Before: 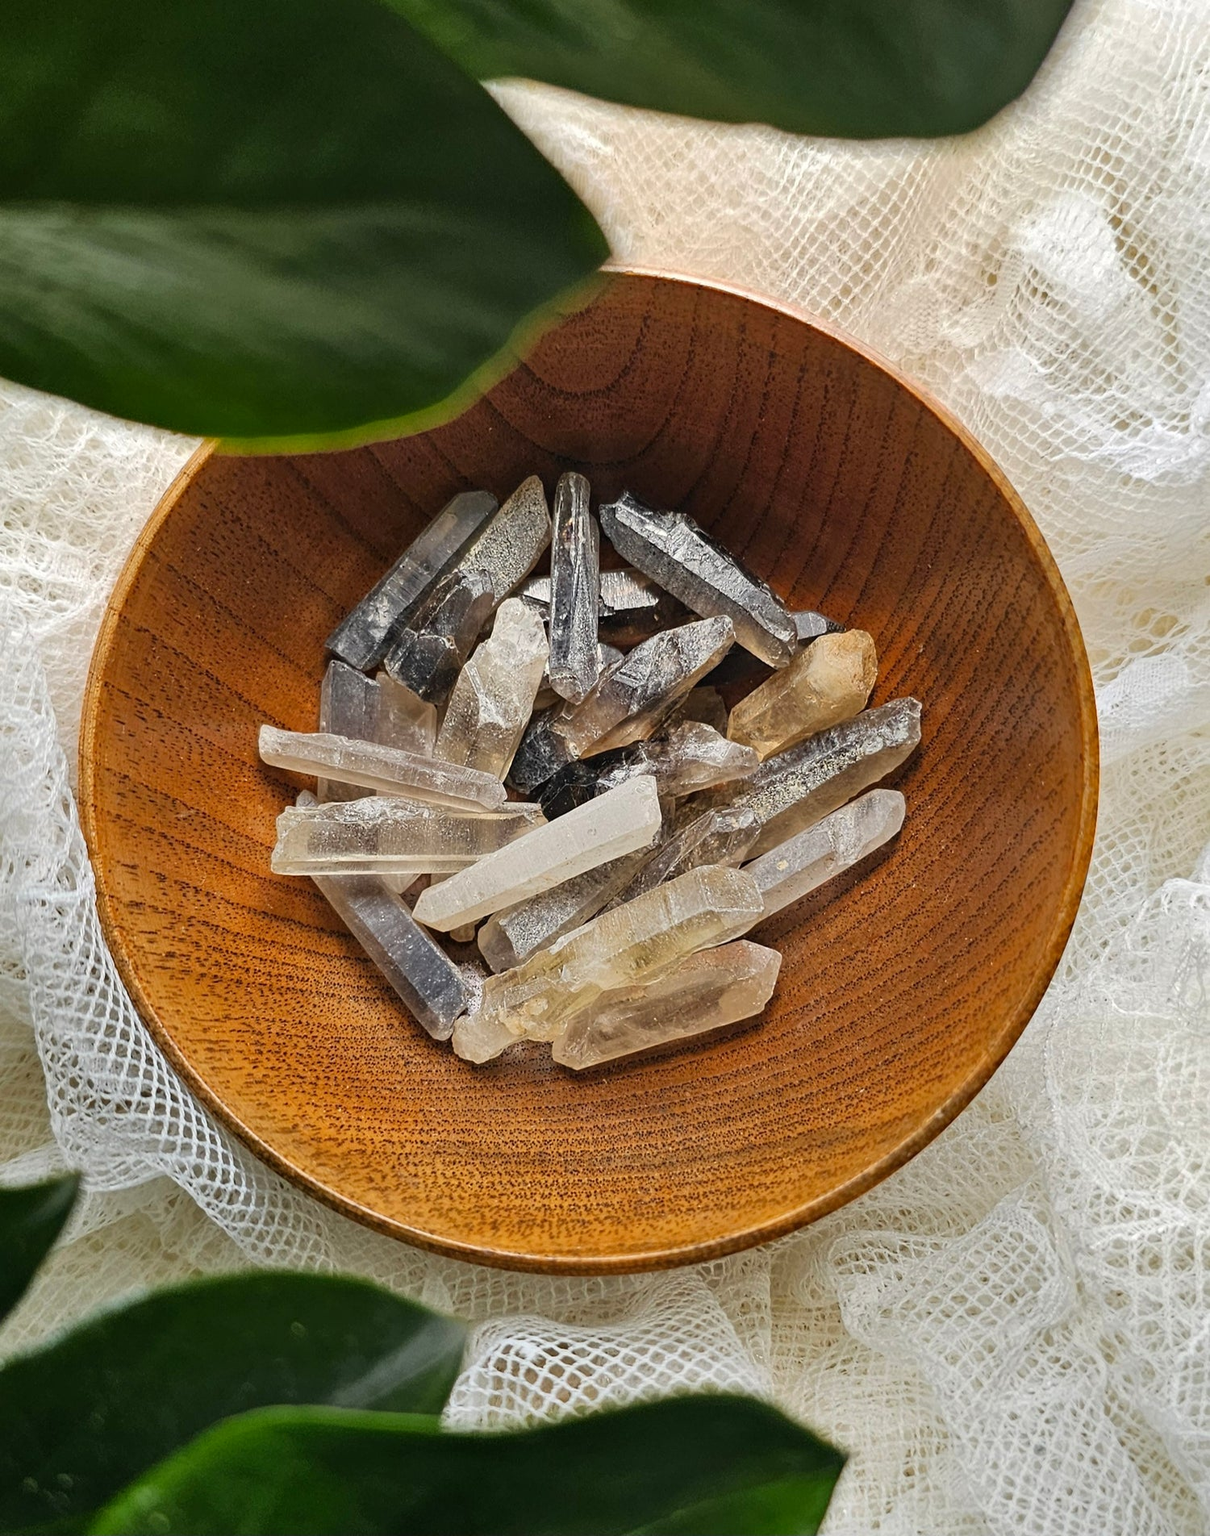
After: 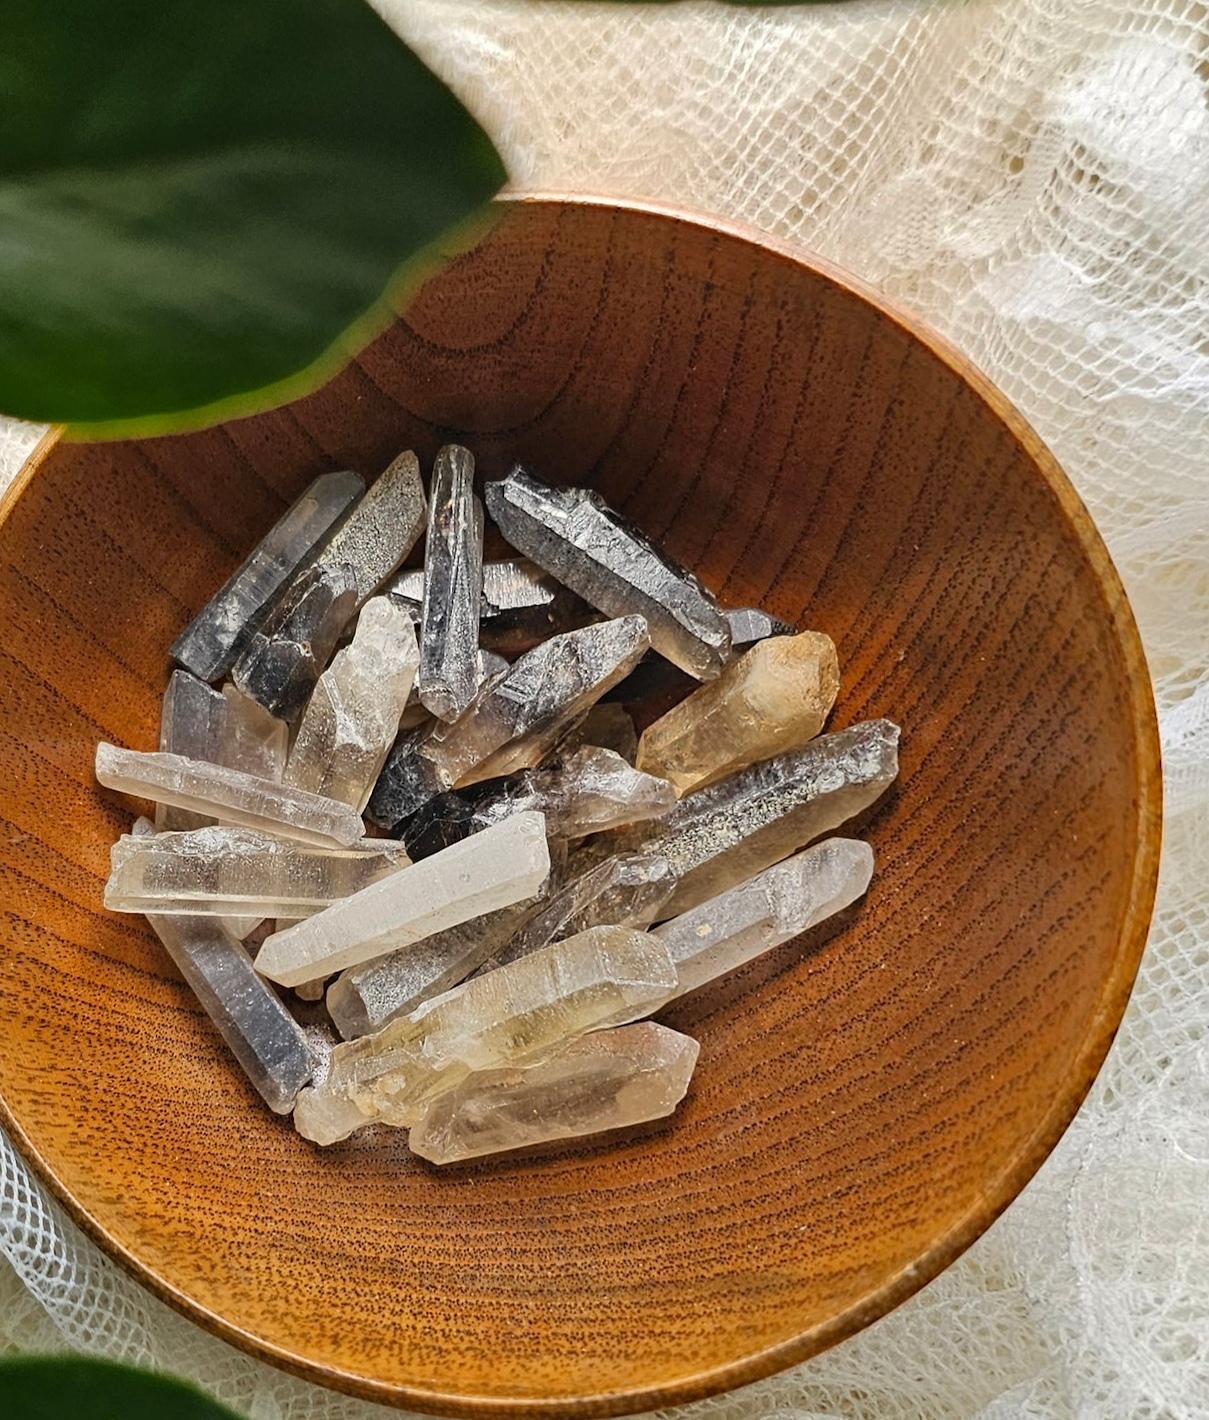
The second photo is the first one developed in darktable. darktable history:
rotate and perspective: rotation 1.69°, lens shift (vertical) -0.023, lens shift (horizontal) -0.291, crop left 0.025, crop right 0.988, crop top 0.092, crop bottom 0.842
crop: left 9.929%, top 3.475%, right 9.188%, bottom 9.529%
